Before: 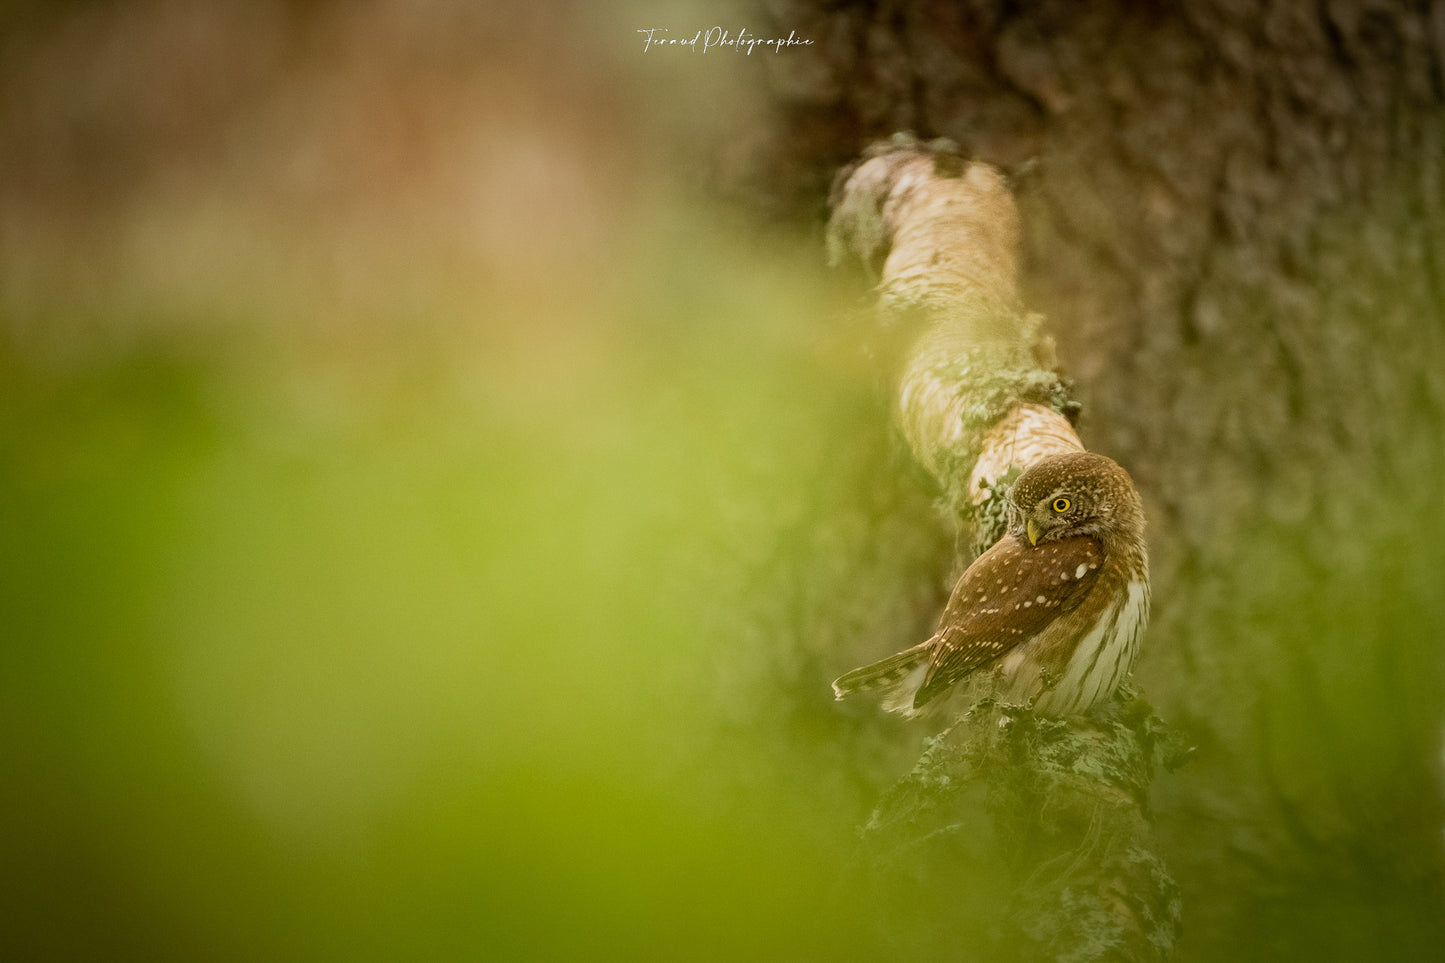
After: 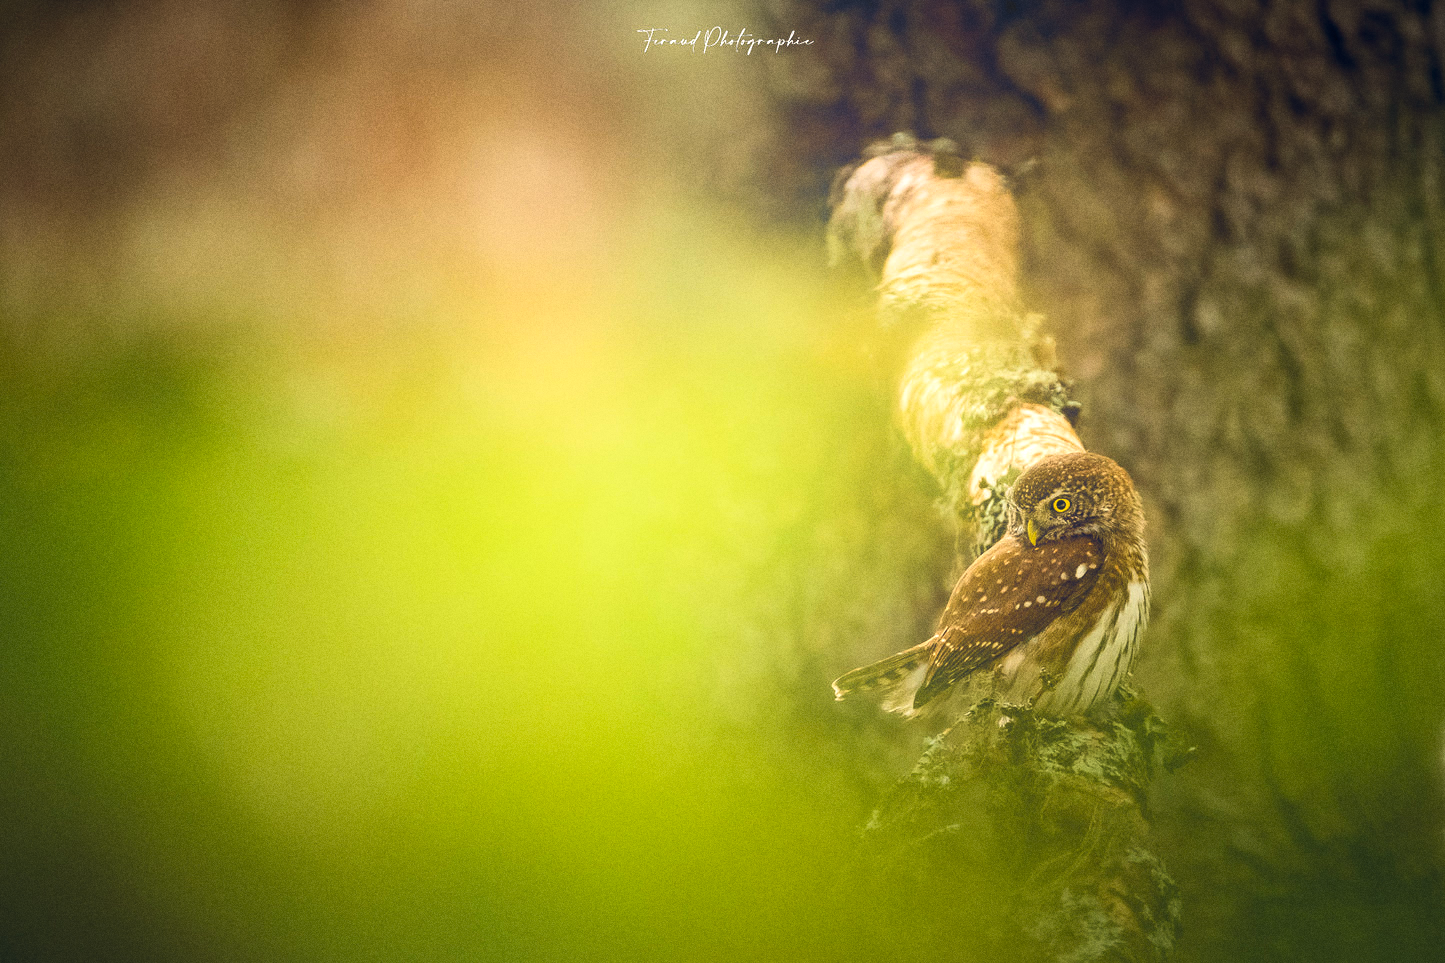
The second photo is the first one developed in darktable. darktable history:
tone equalizer: -8 EV -0.75 EV, -7 EV -0.7 EV, -6 EV -0.6 EV, -5 EV -0.4 EV, -3 EV 0.4 EV, -2 EV 0.6 EV, -1 EV 0.7 EV, +0 EV 0.75 EV, edges refinement/feathering 500, mask exposure compensation -1.57 EV, preserve details no
color balance rgb: shadows lift › hue 87.51°, highlights gain › chroma 0.68%, highlights gain › hue 55.1°, global offset › chroma 0.13%, global offset › hue 253.66°, linear chroma grading › global chroma 0.5%, perceptual saturation grading › global saturation 16.38%
grain: coarseness 0.09 ISO
bloom: size 40%
